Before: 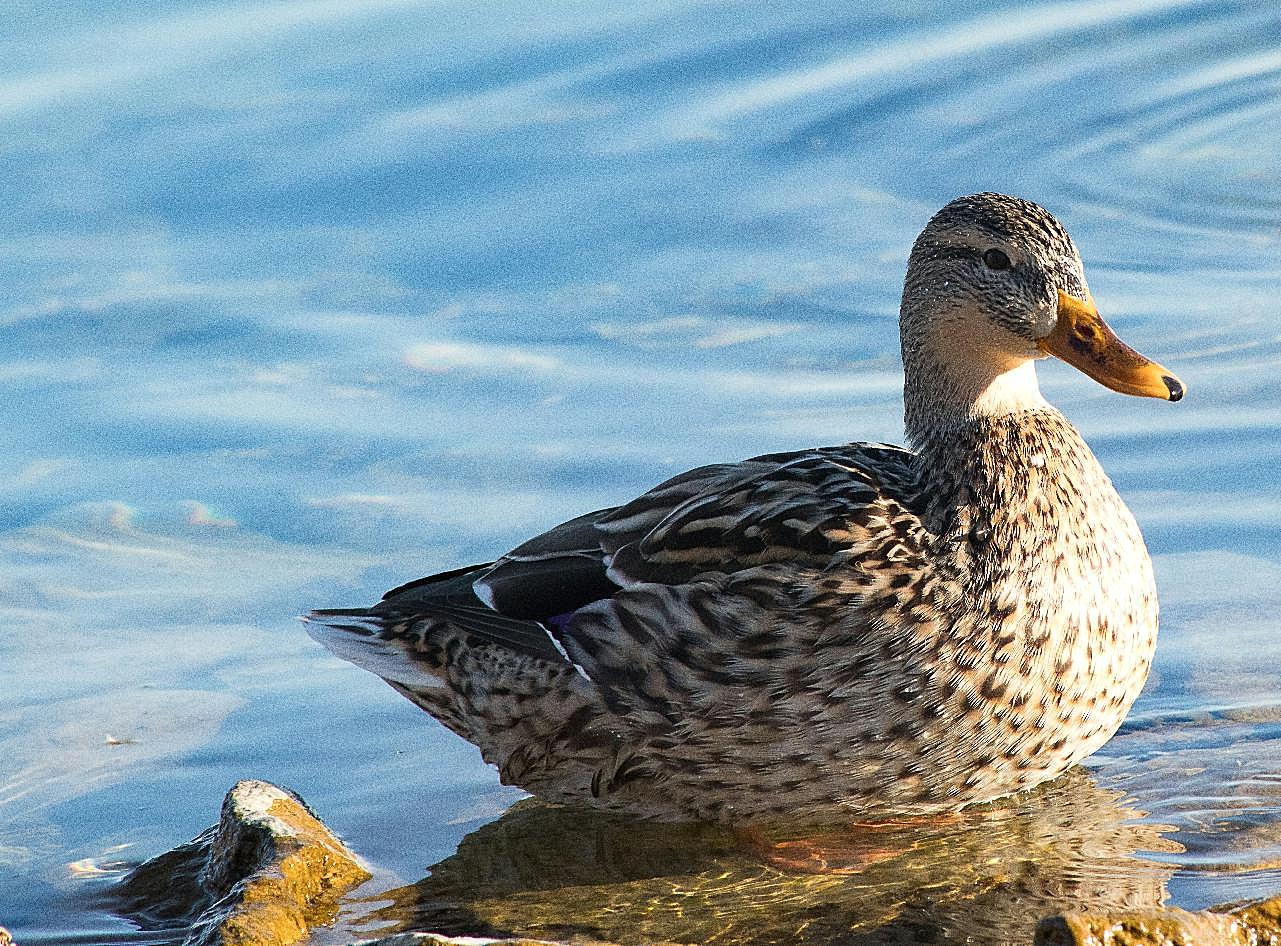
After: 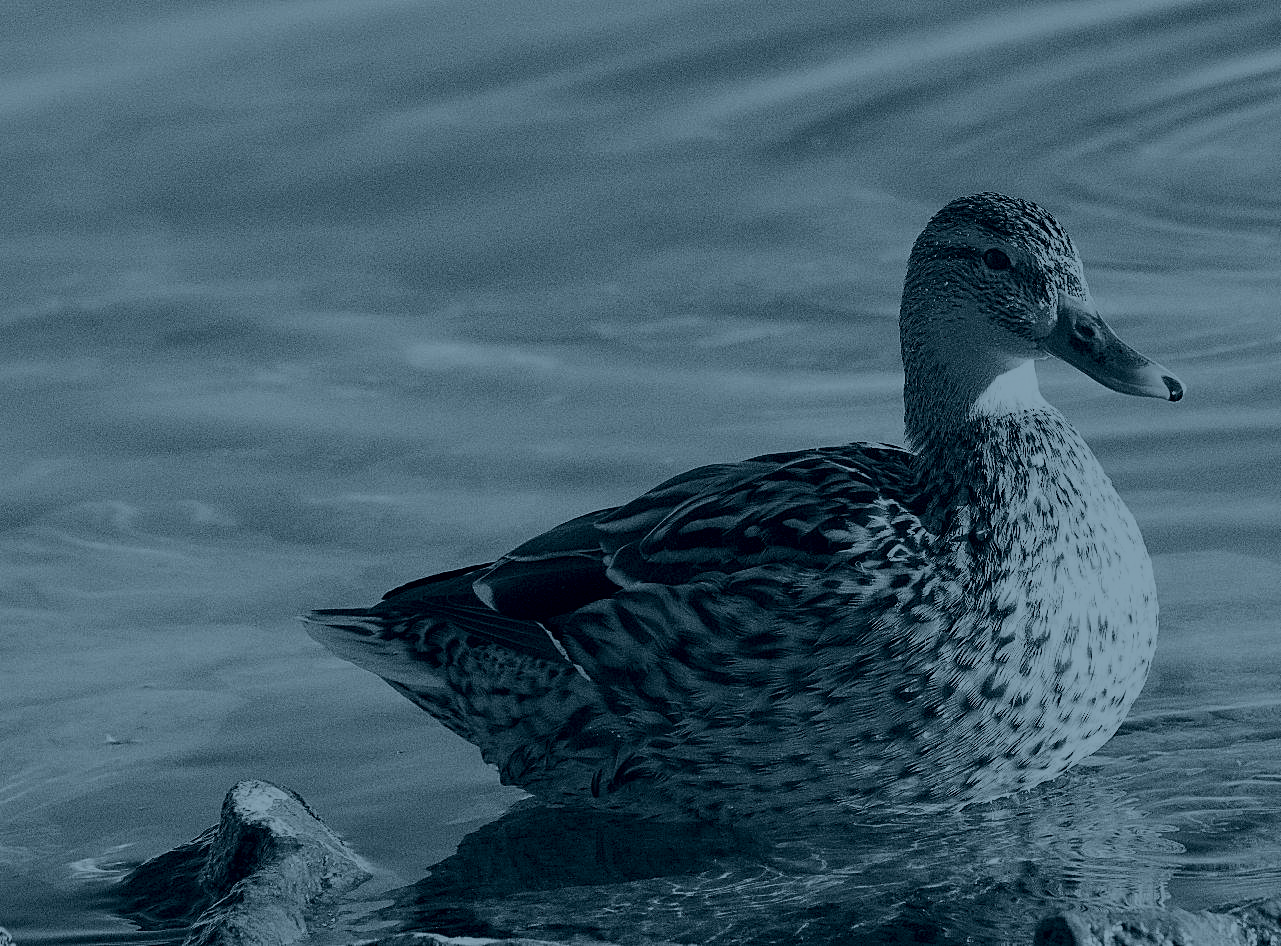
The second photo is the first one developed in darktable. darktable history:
exposure: black level correction 0, exposure 0.5 EV, compensate exposure bias true, compensate highlight preservation false
colorize: hue 194.4°, saturation 29%, source mix 61.75%, lightness 3.98%, version 1
color correction: highlights a* -5.94, highlights b* 9.48, shadows a* 10.12, shadows b* 23.94
